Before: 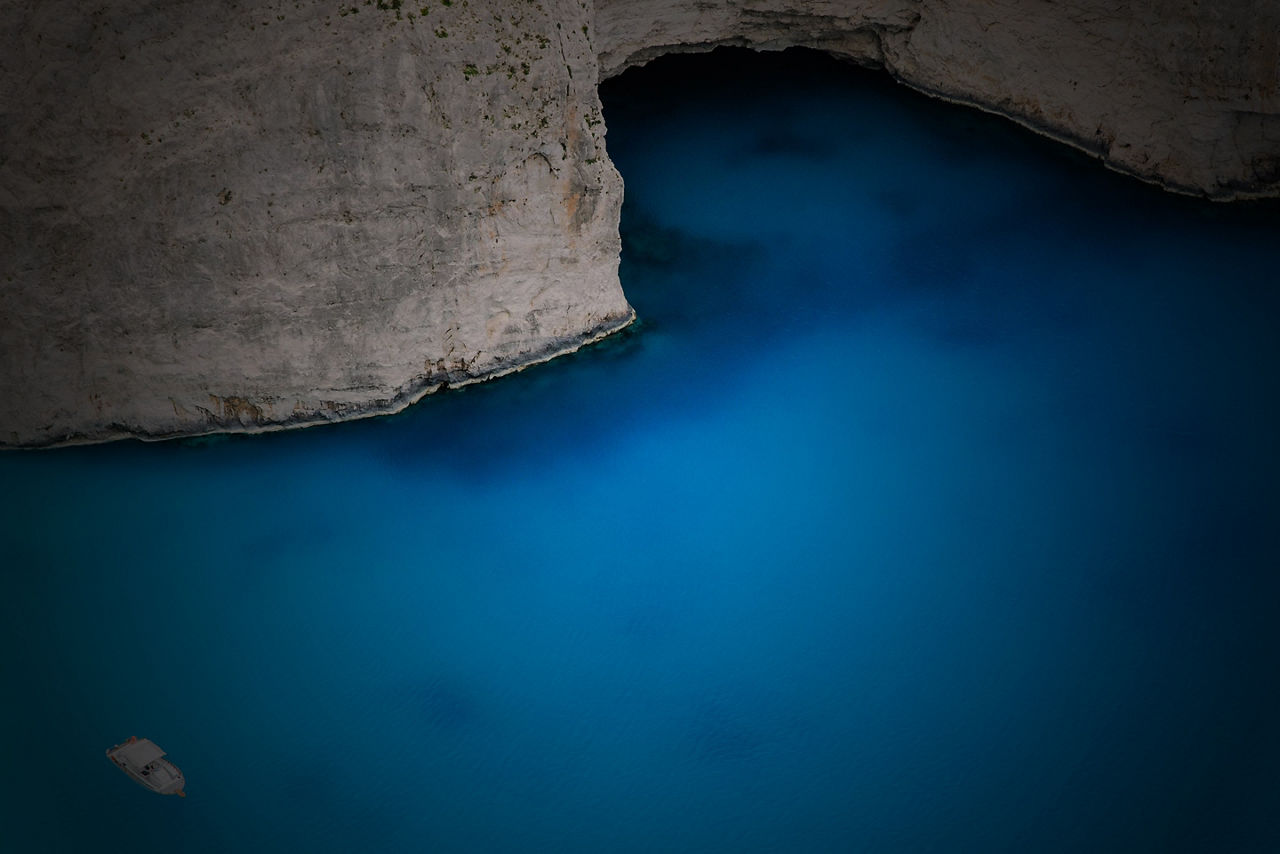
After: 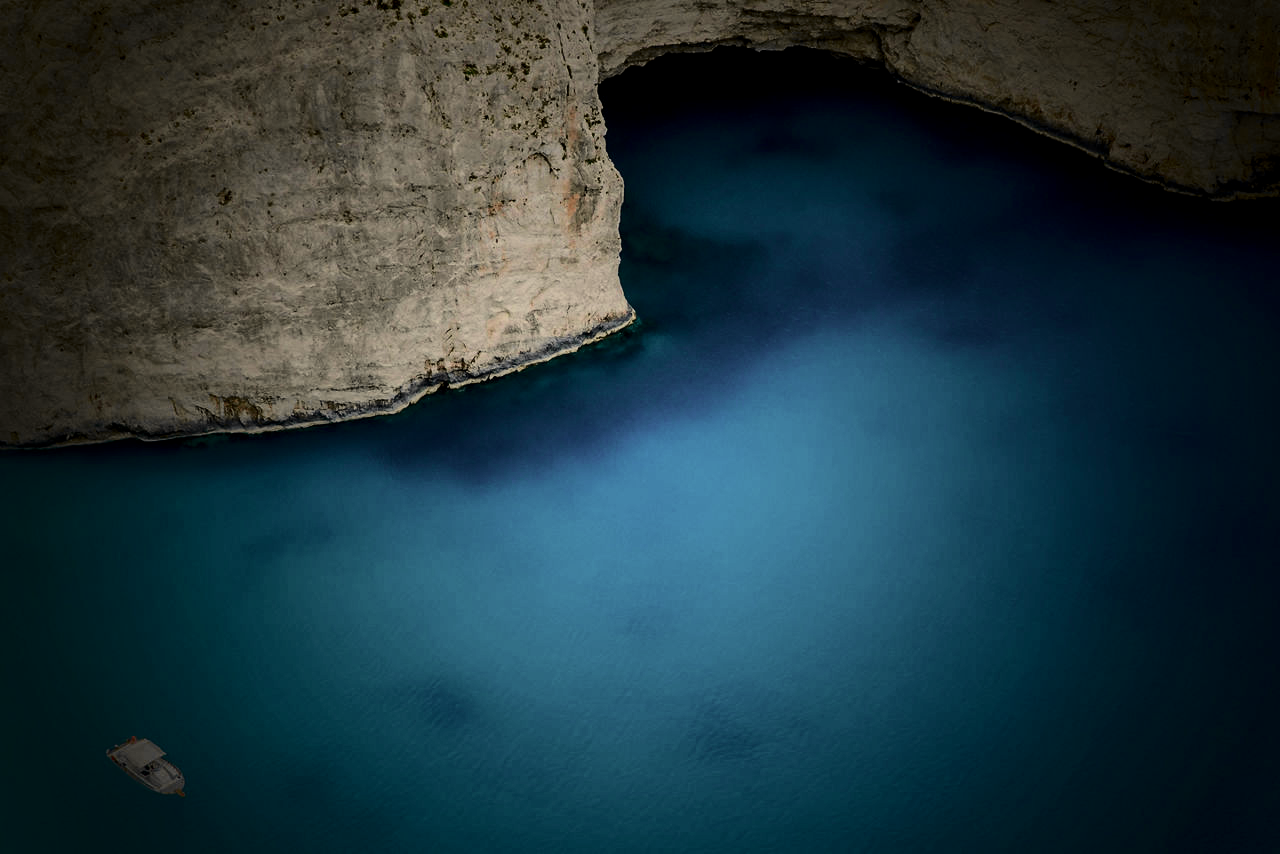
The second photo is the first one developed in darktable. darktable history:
local contrast: on, module defaults
tone curve: curves: ch0 [(0.003, 0) (0.066, 0.031) (0.16, 0.089) (0.269, 0.218) (0.395, 0.408) (0.517, 0.56) (0.684, 0.734) (0.791, 0.814) (1, 1)]; ch1 [(0, 0) (0.164, 0.115) (0.337, 0.332) (0.39, 0.398) (0.464, 0.461) (0.501, 0.5) (0.507, 0.5) (0.534, 0.532) (0.577, 0.59) (0.652, 0.681) (0.733, 0.764) (0.819, 0.823) (1, 1)]; ch2 [(0, 0) (0.337, 0.382) (0.464, 0.476) (0.501, 0.5) (0.527, 0.54) (0.551, 0.565) (0.628, 0.632) (0.689, 0.686) (1, 1)], color space Lab, independent channels, preserve colors none
white balance: red 1.045, blue 0.932
exposure: exposure 0.2 EV, compensate highlight preservation false
